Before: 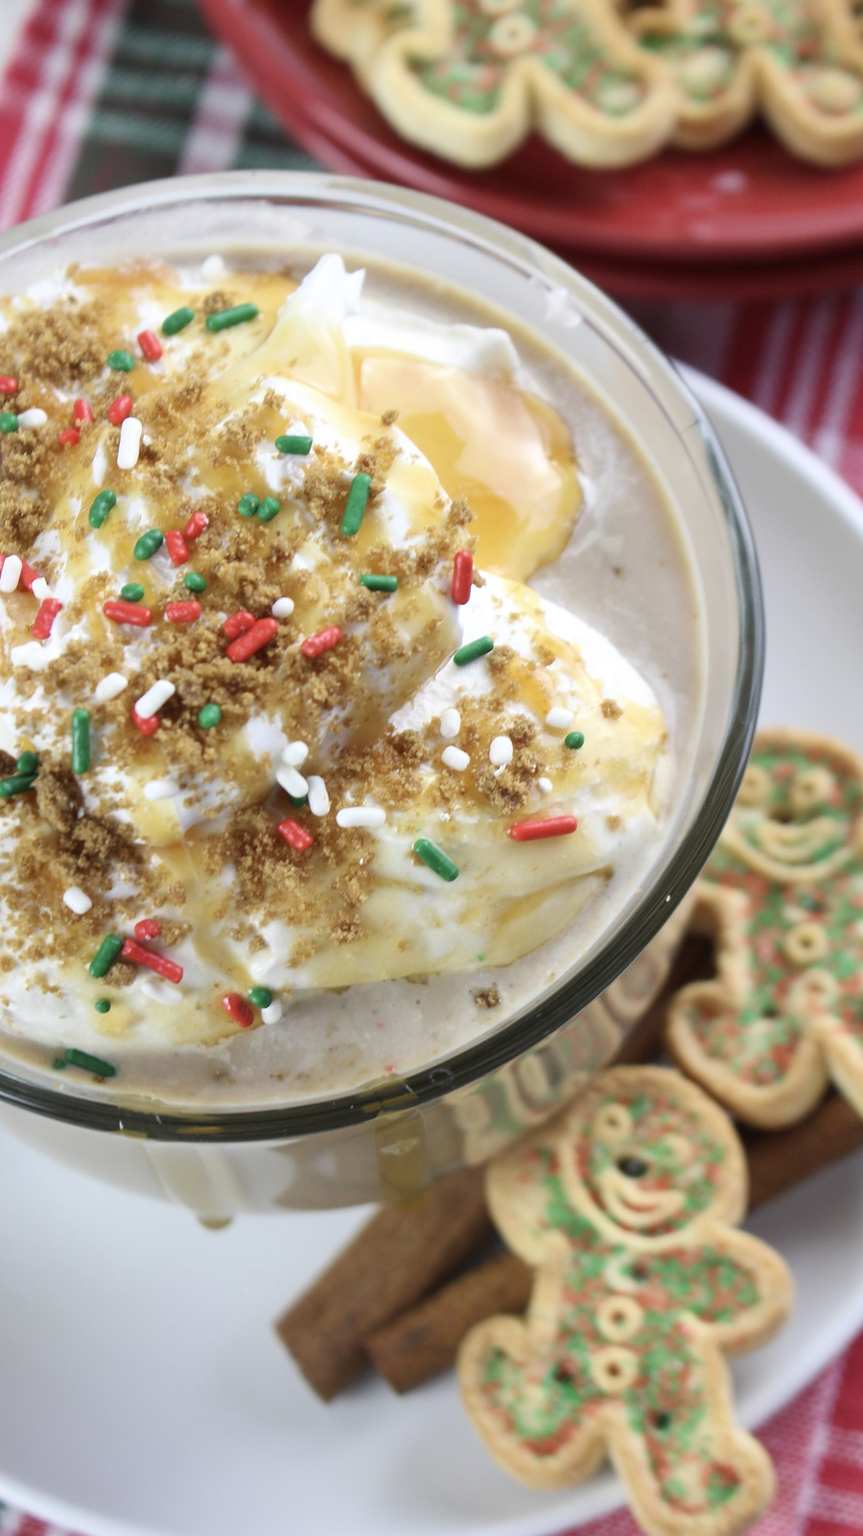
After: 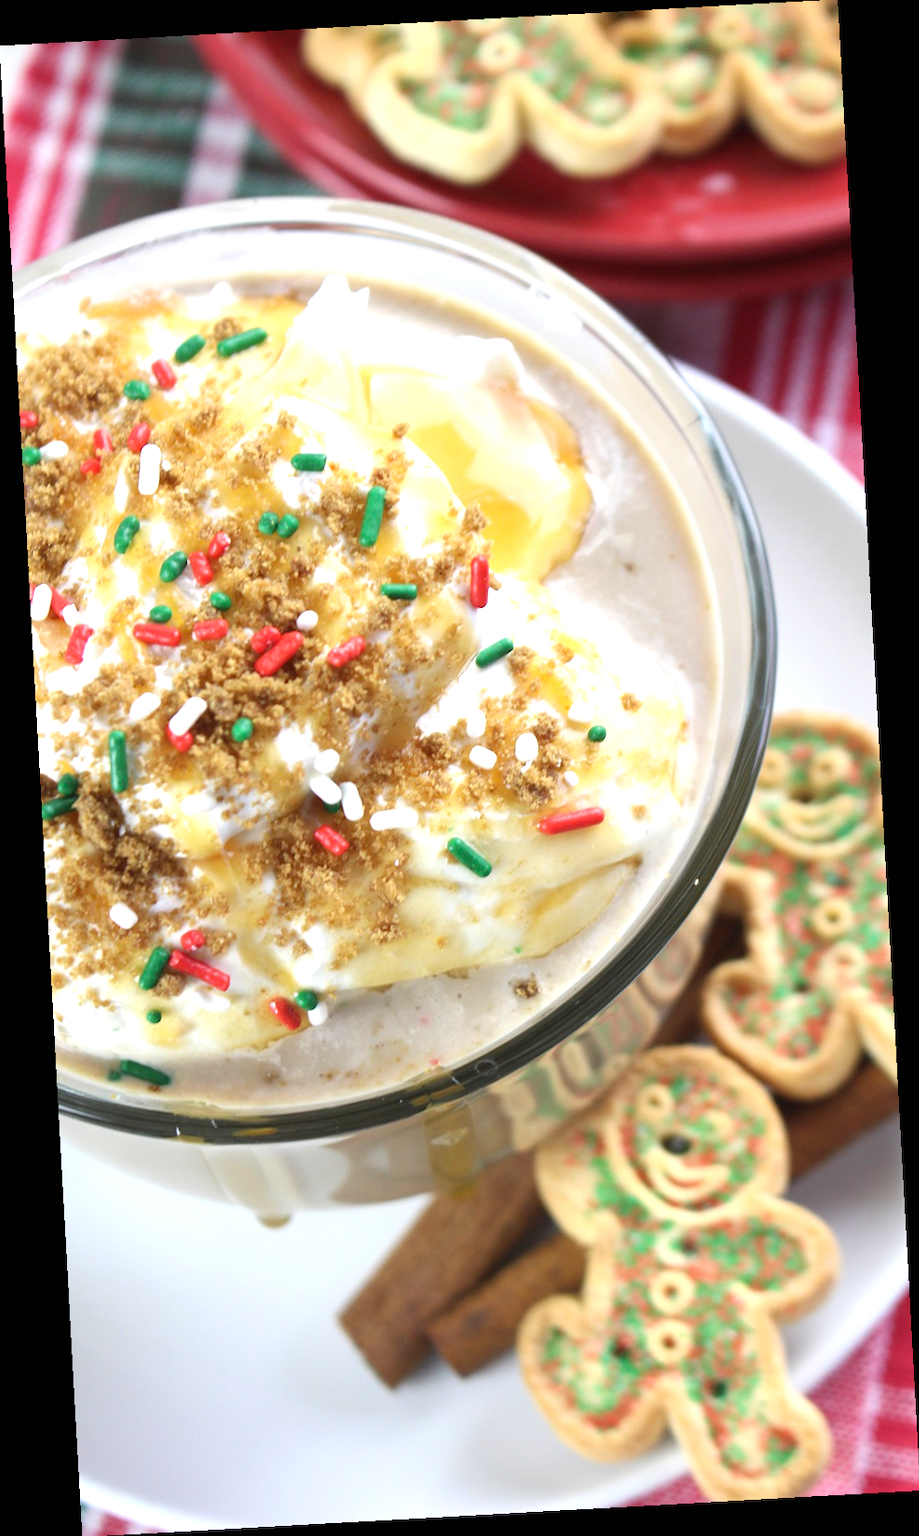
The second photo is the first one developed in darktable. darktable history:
rotate and perspective: rotation -3.18°, automatic cropping off
exposure: black level correction 0, exposure 0.6 EV, compensate highlight preservation false
